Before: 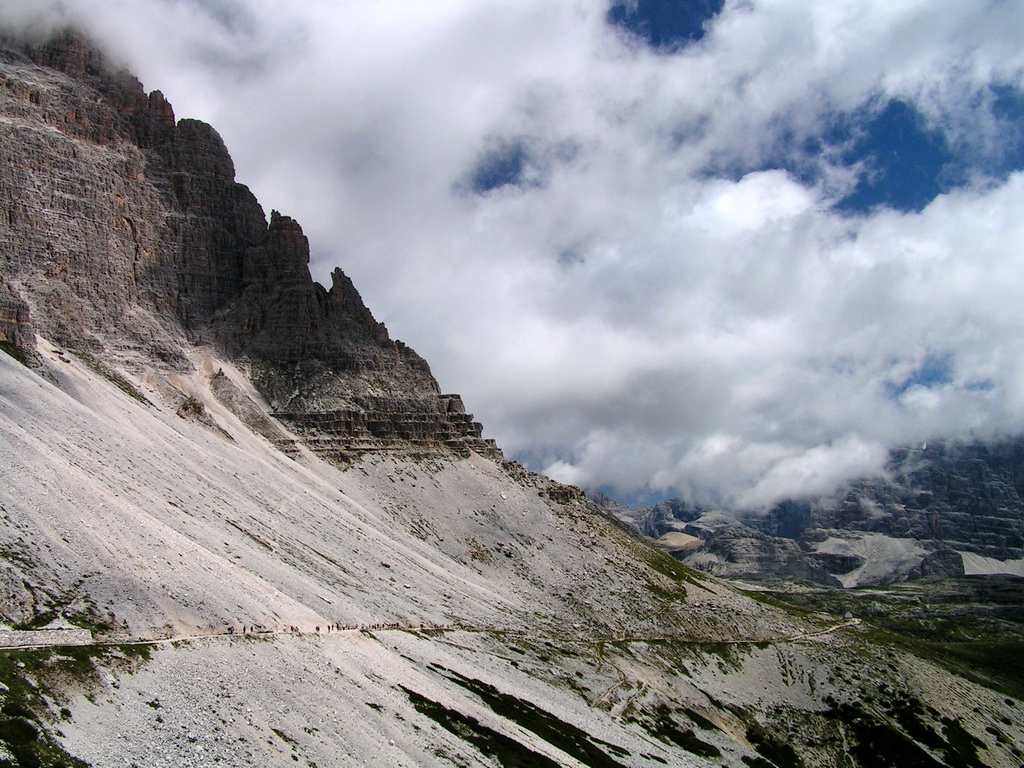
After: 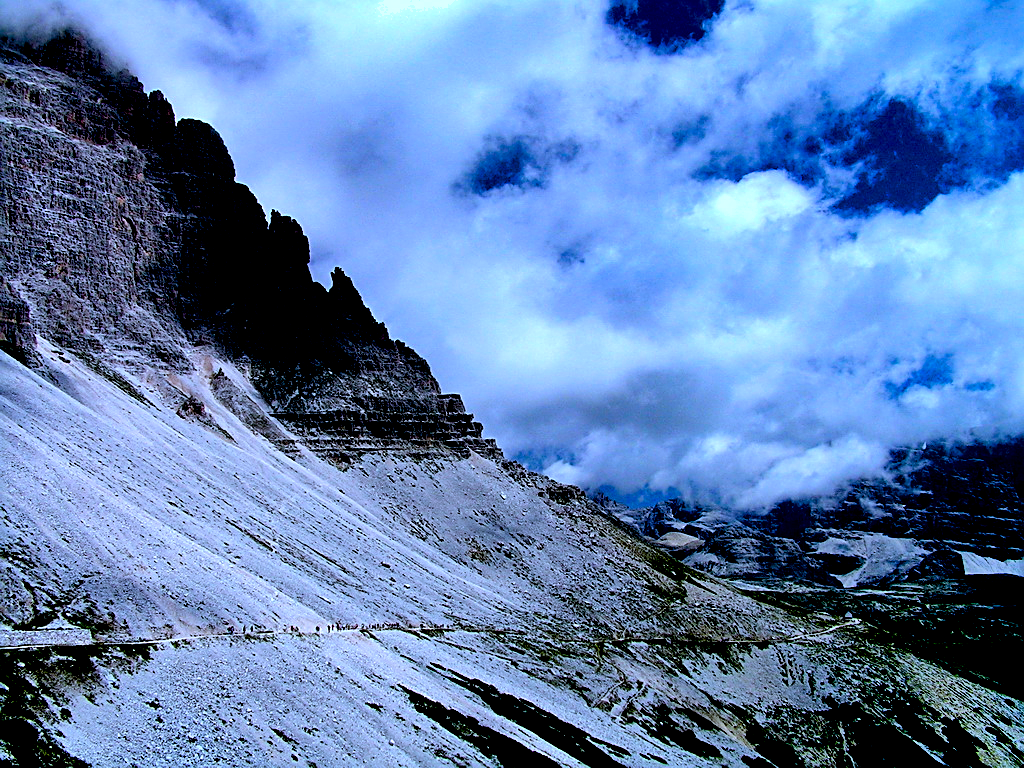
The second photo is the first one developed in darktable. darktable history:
sharpen: on, module defaults
shadows and highlights: shadows color adjustment 97.66%, soften with gaussian
exposure: black level correction 0.046, exposure -0.228 EV, compensate highlight preservation false
white balance: red 0.871, blue 1.249
tone equalizer: -8 EV -0.417 EV, -7 EV -0.389 EV, -6 EV -0.333 EV, -5 EV -0.222 EV, -3 EV 0.222 EV, -2 EV 0.333 EV, -1 EV 0.389 EV, +0 EV 0.417 EV, edges refinement/feathering 500, mask exposure compensation -1.57 EV, preserve details no
color balance rgb: perceptual saturation grading › global saturation 40%, global vibrance 15%
haze removal: compatibility mode true, adaptive false
